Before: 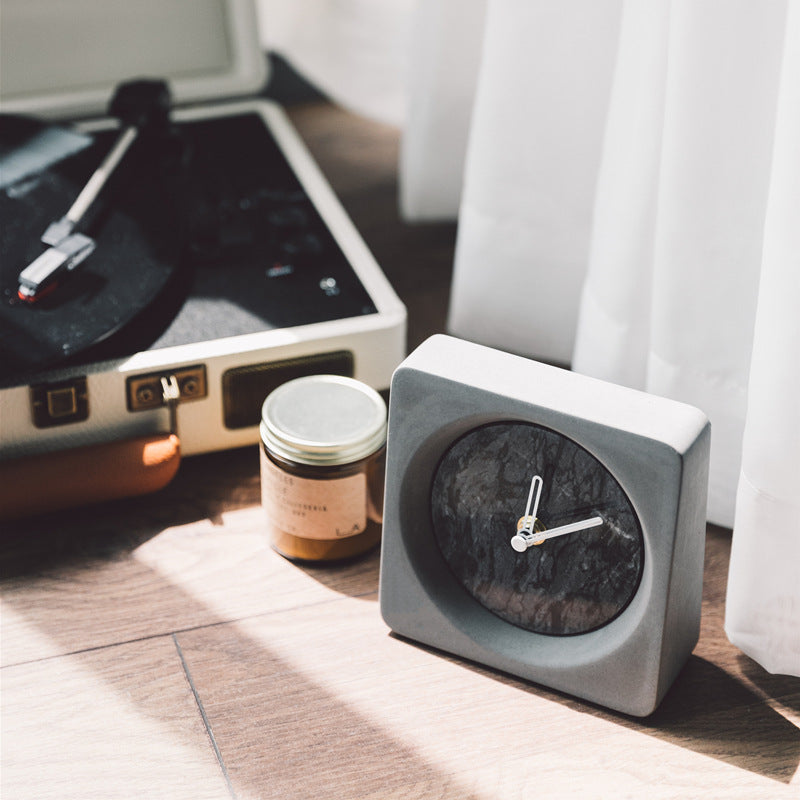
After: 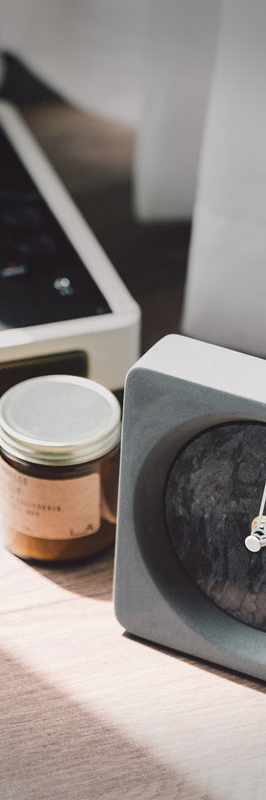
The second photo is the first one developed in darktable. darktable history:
crop: left 33.36%, right 33.36%
graduated density: on, module defaults
vignetting: fall-off start 100%, brightness -0.406, saturation -0.3, width/height ratio 1.324, dithering 8-bit output, unbound false
